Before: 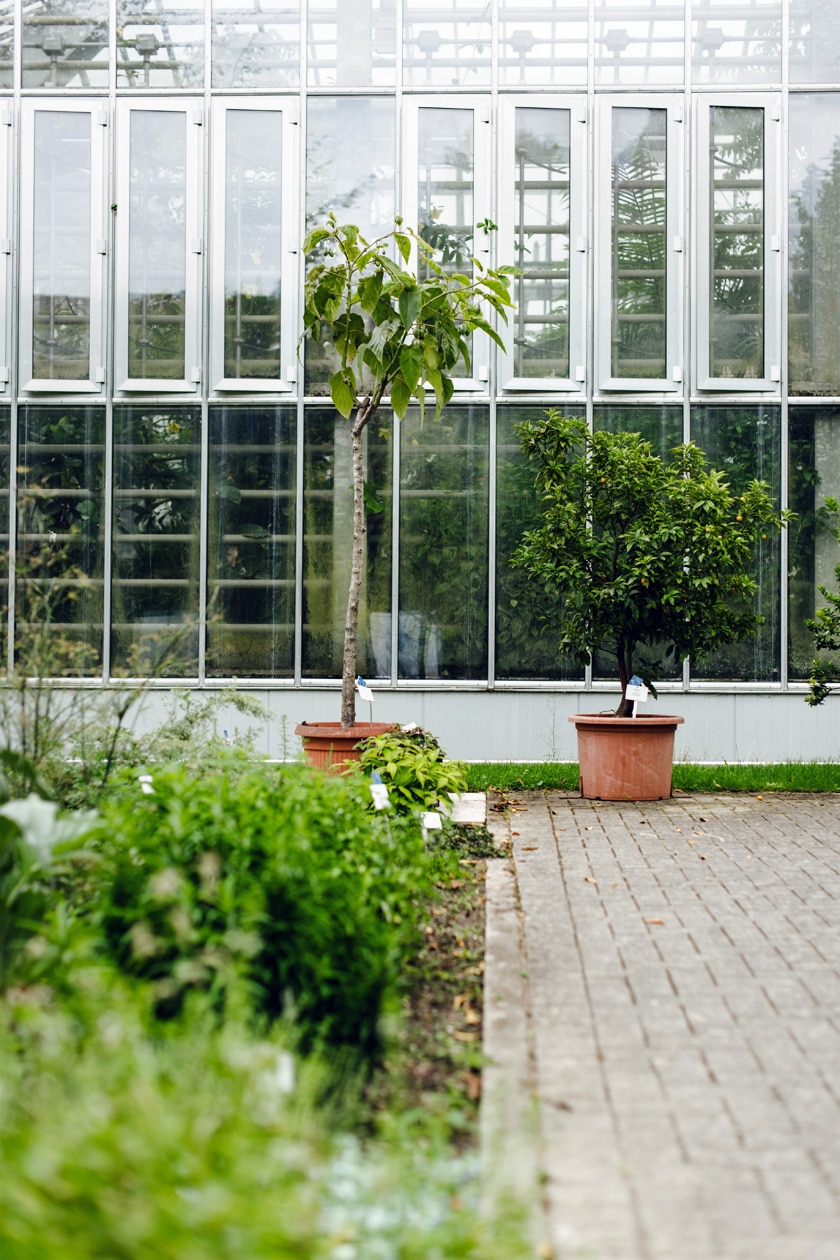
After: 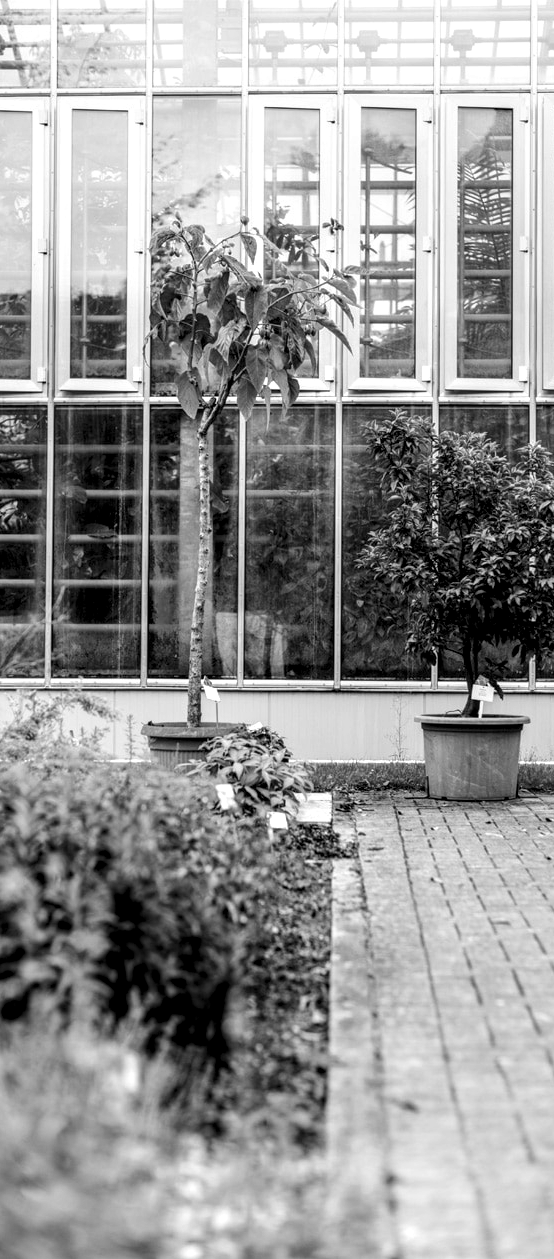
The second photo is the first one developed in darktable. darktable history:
crop and rotate: left 18.442%, right 15.508%
local contrast: detail 150%
monochrome: on, module defaults
